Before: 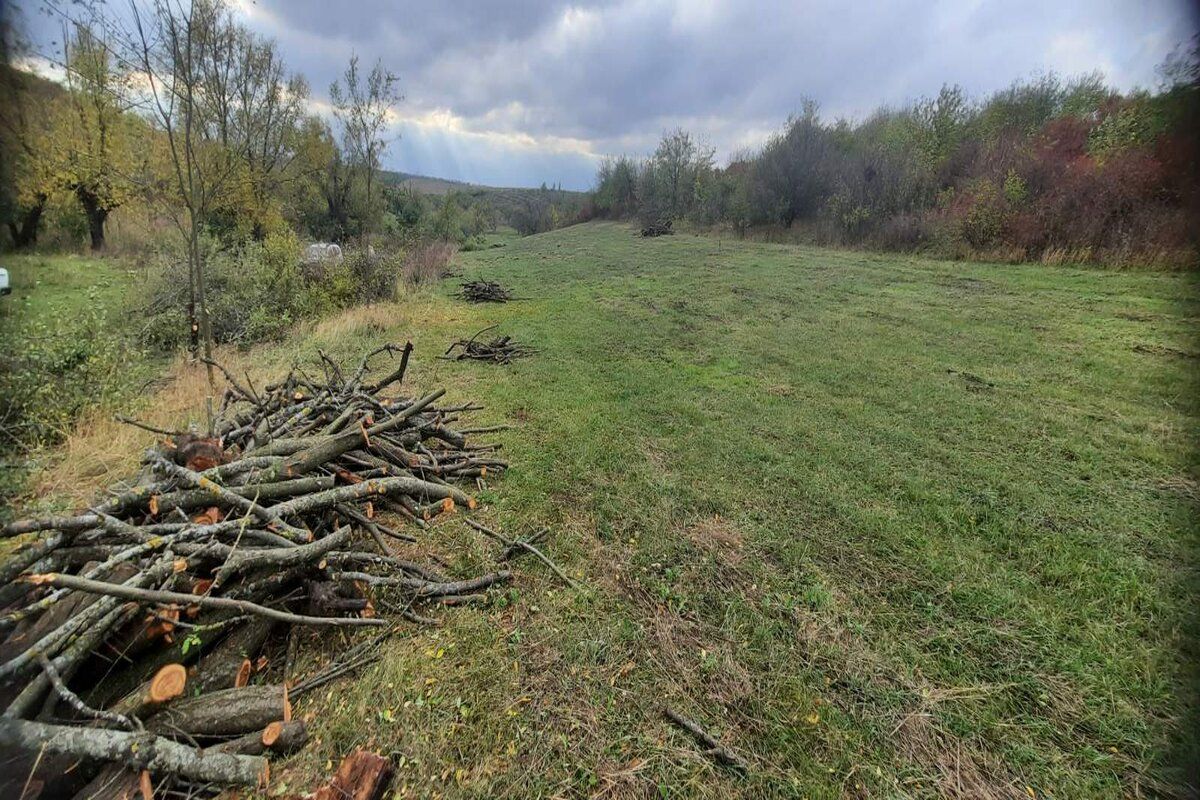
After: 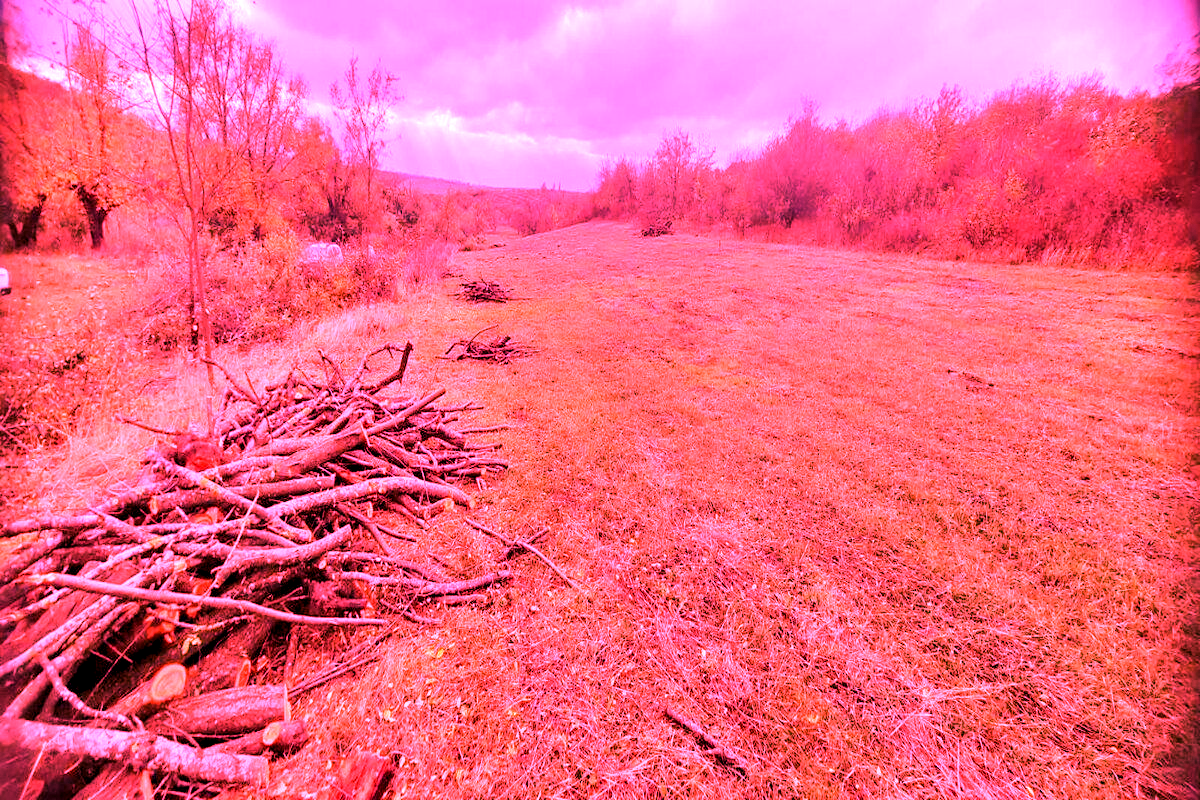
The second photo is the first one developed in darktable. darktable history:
white balance: red 4.26, blue 1.802
exposure: exposure -0.21 EV, compensate highlight preservation false
contrast equalizer: octaves 7, y [[0.6 ×6], [0.55 ×6], [0 ×6], [0 ×6], [0 ×6]], mix 0.3
